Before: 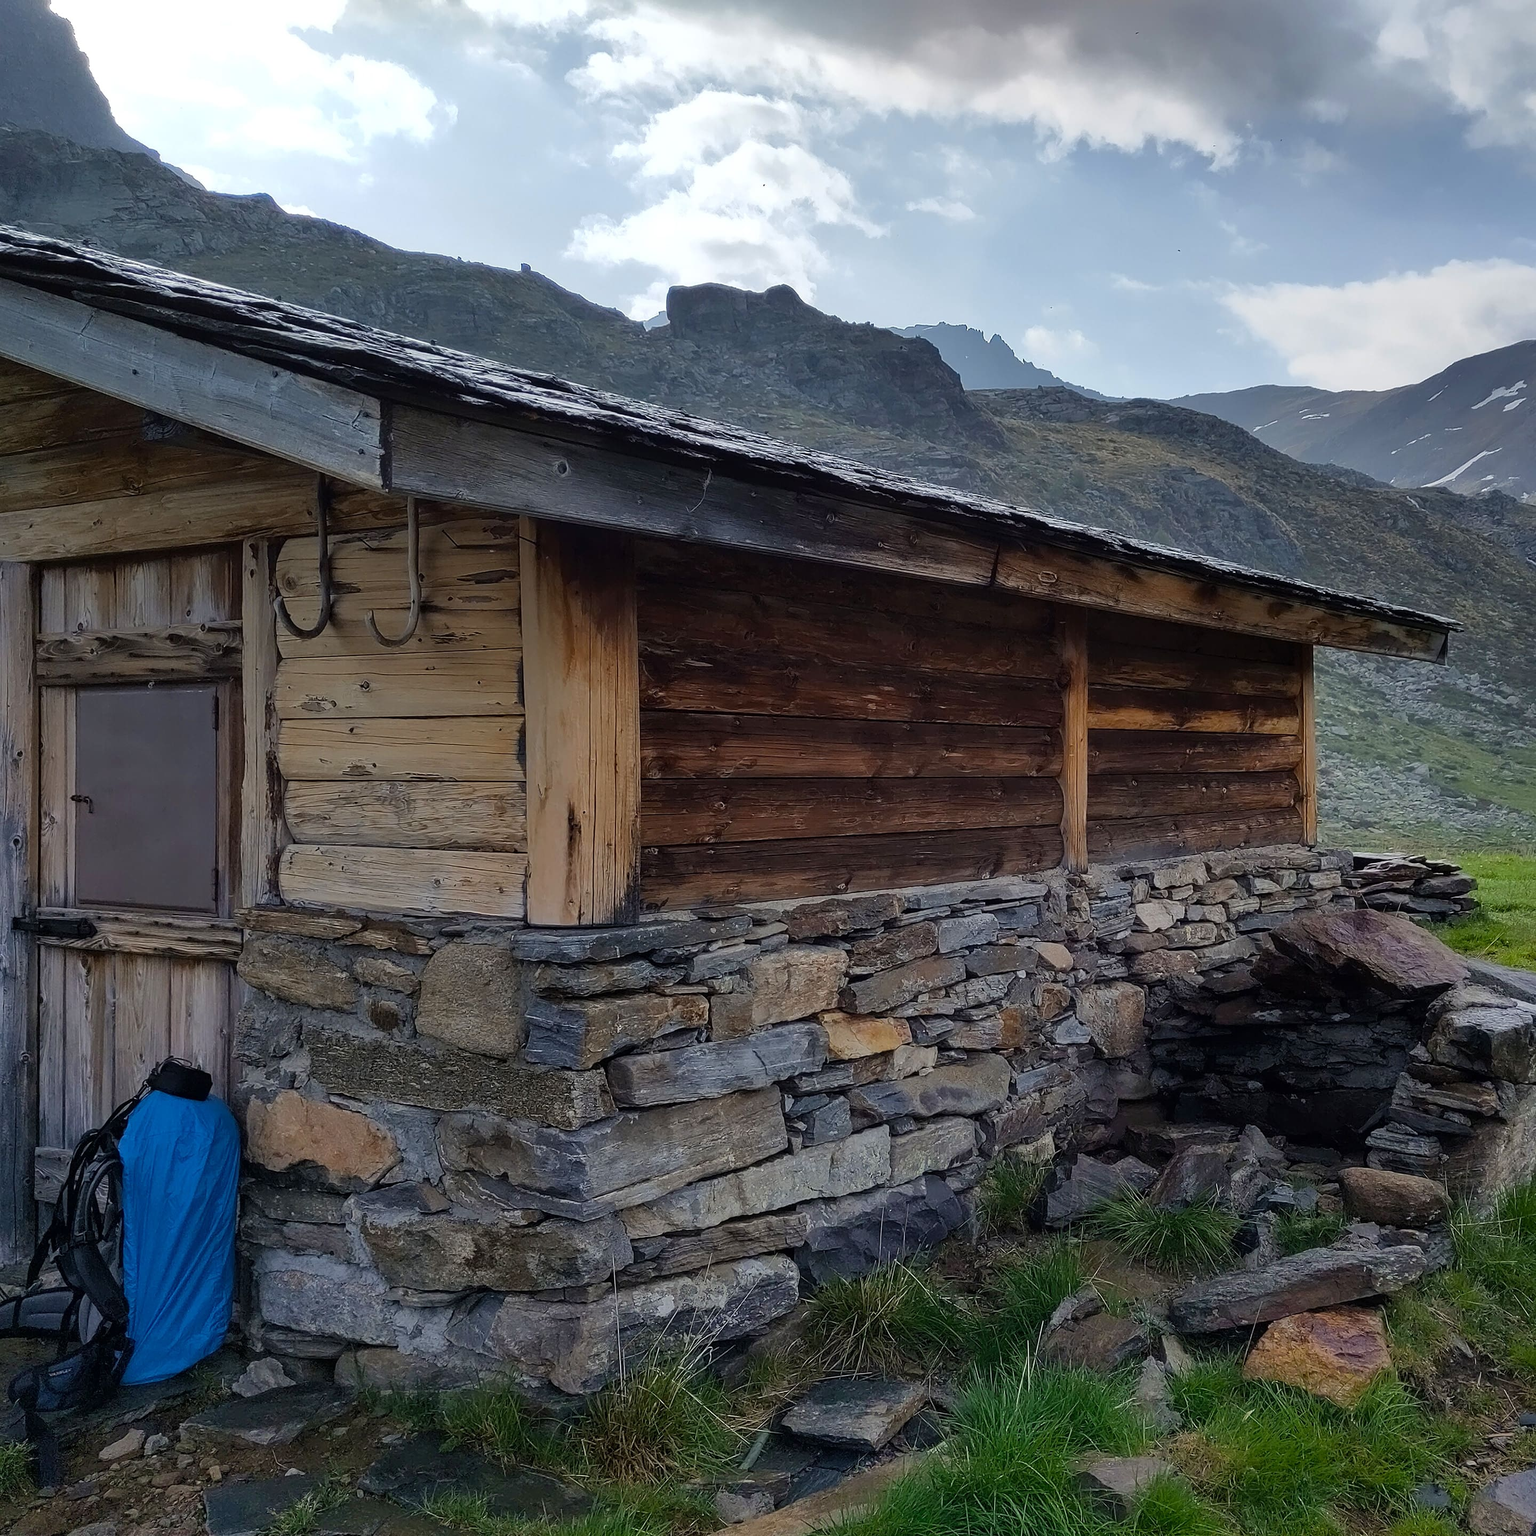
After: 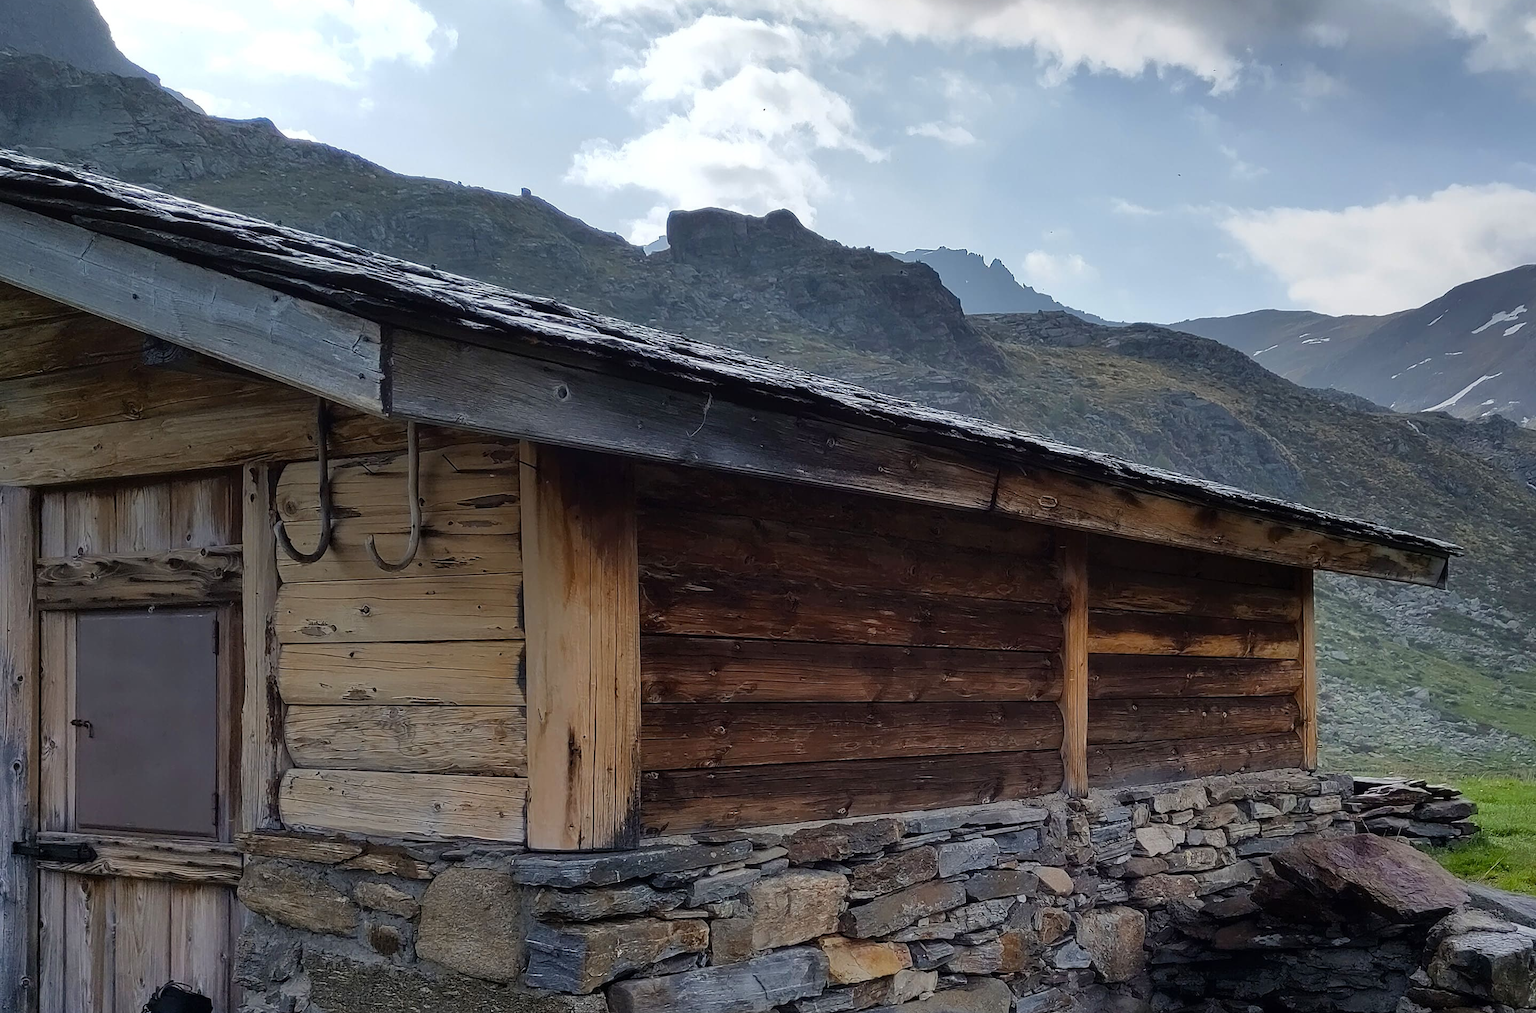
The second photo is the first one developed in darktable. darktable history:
crop and rotate: top 4.945%, bottom 29.056%
